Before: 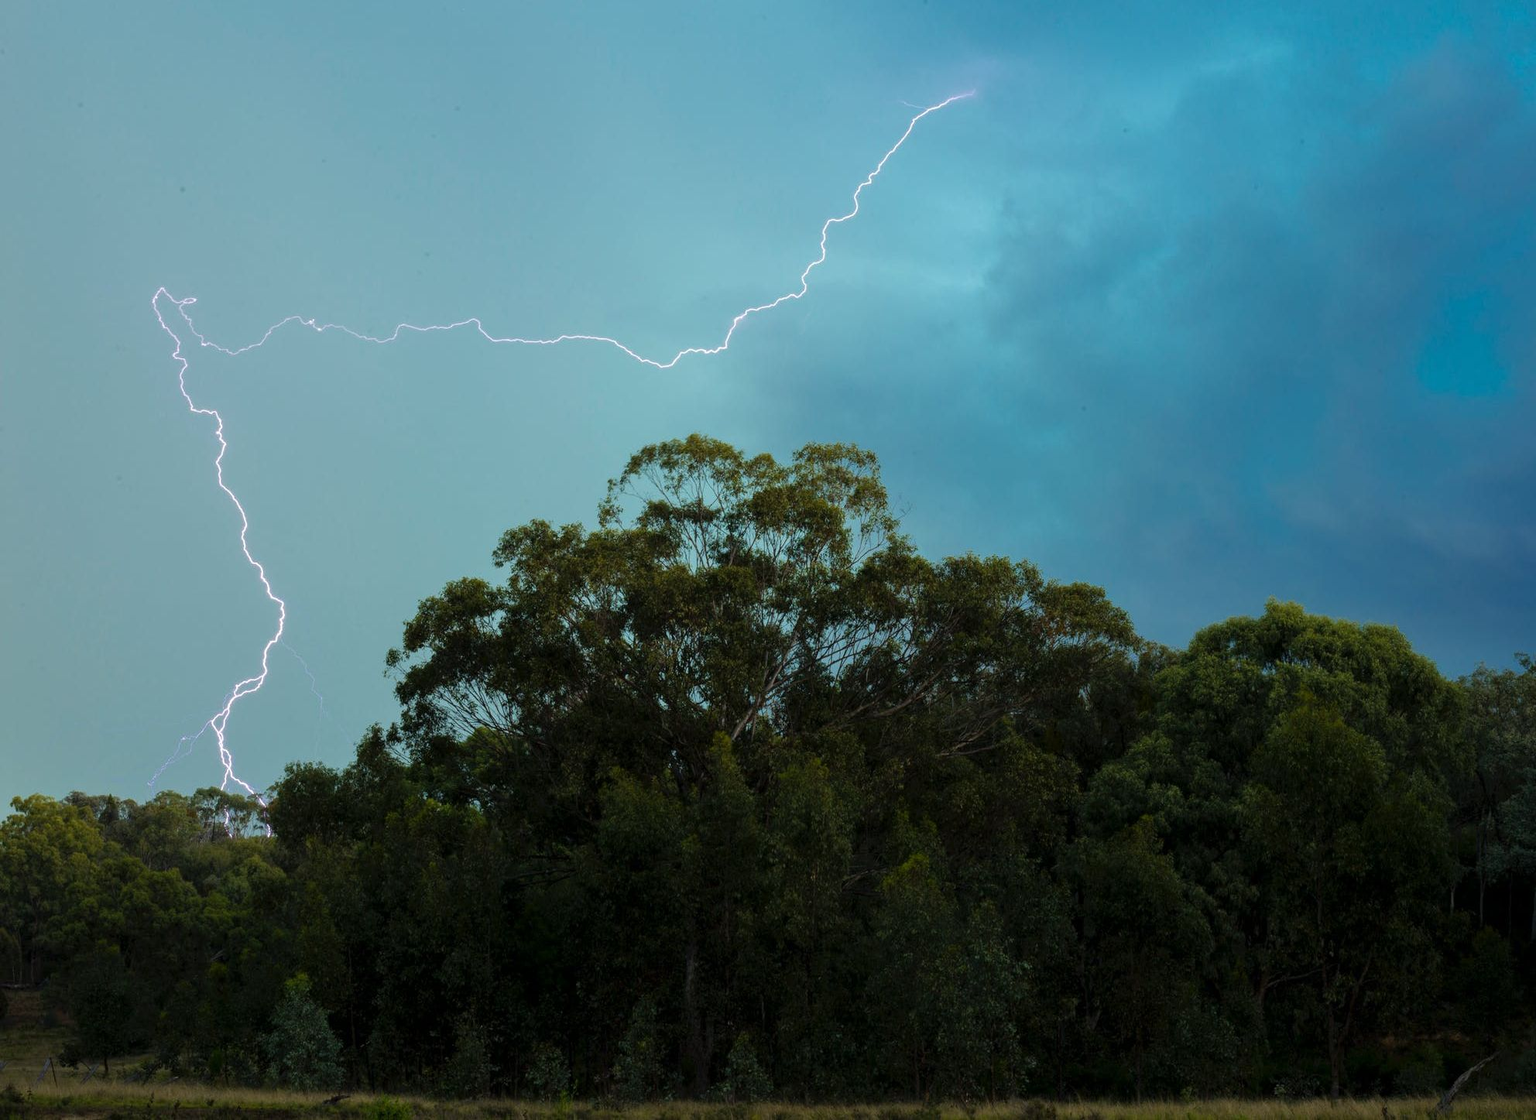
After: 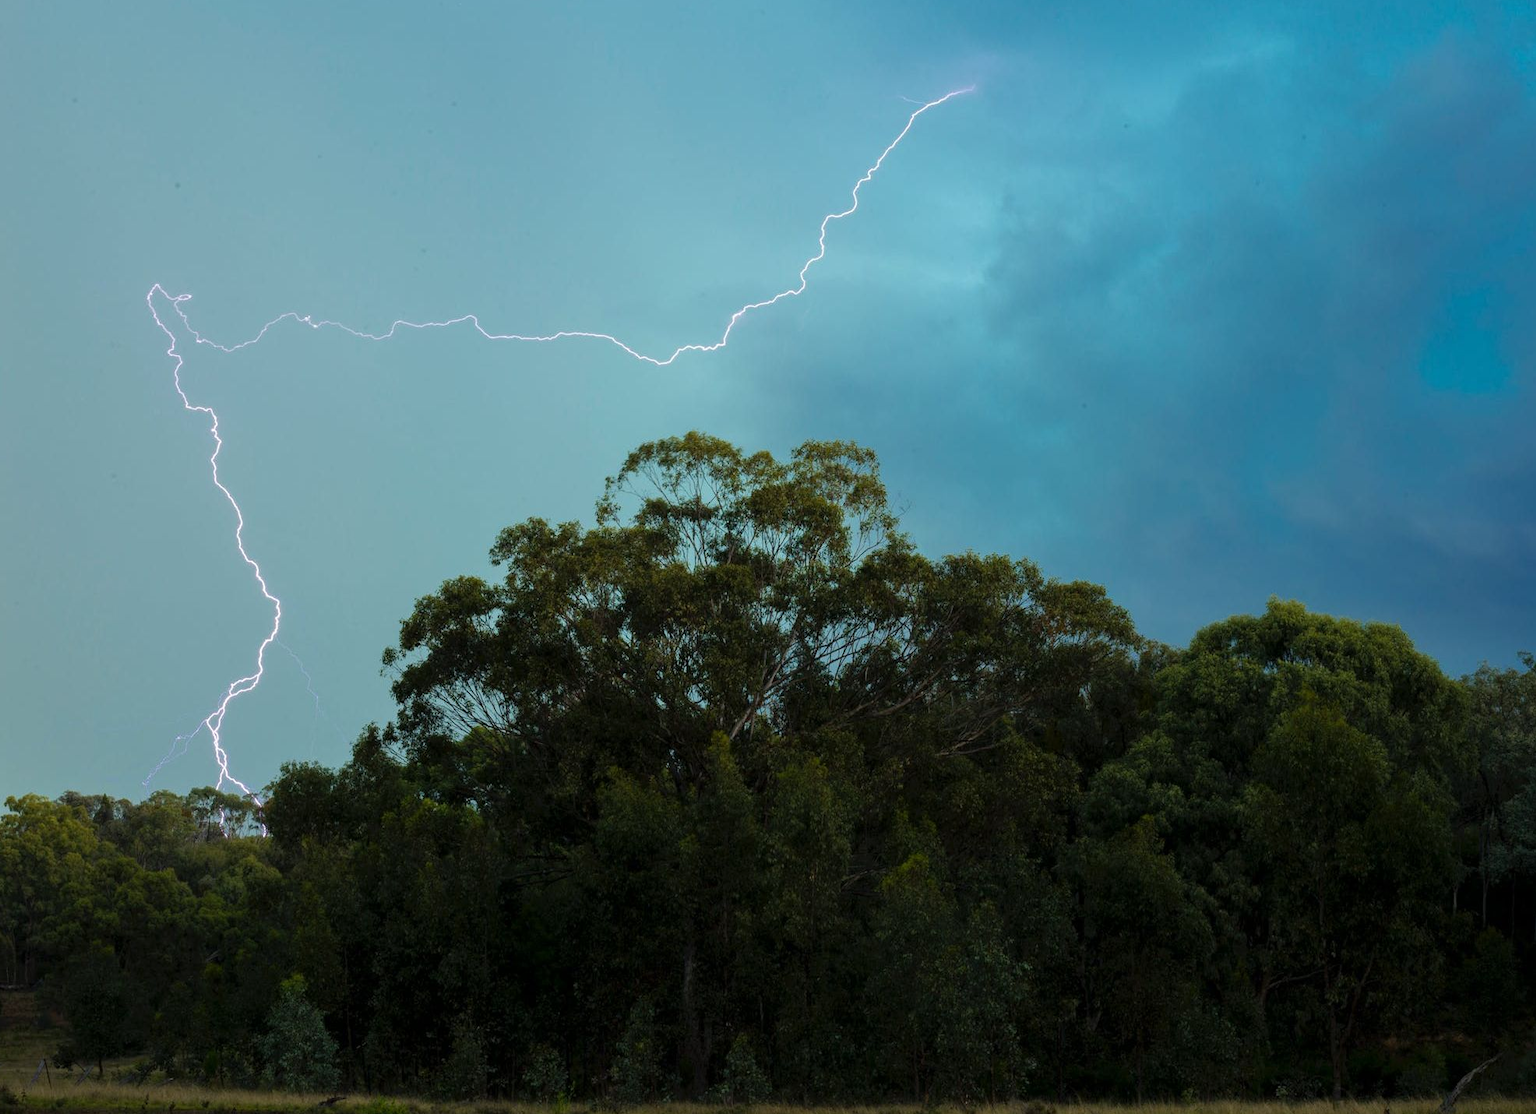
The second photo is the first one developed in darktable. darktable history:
crop: left 0.412%, top 0.536%, right 0.17%, bottom 0.518%
